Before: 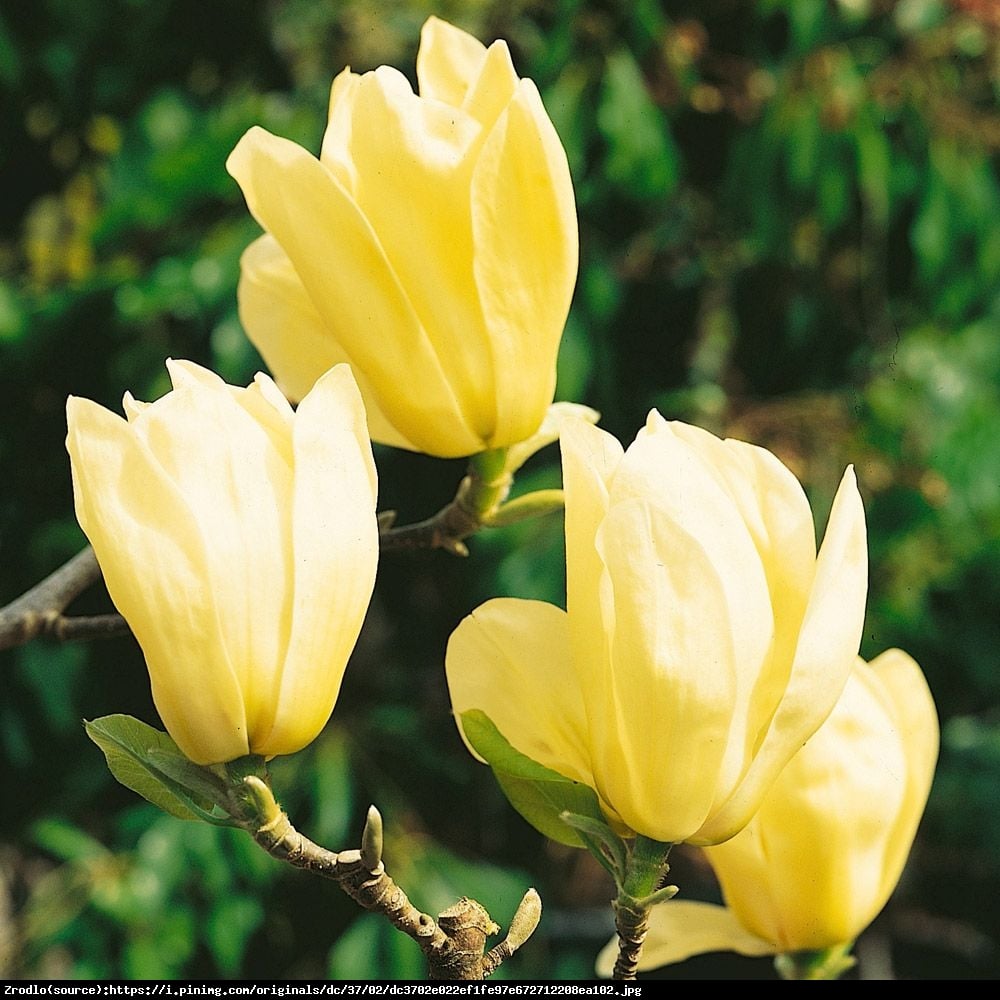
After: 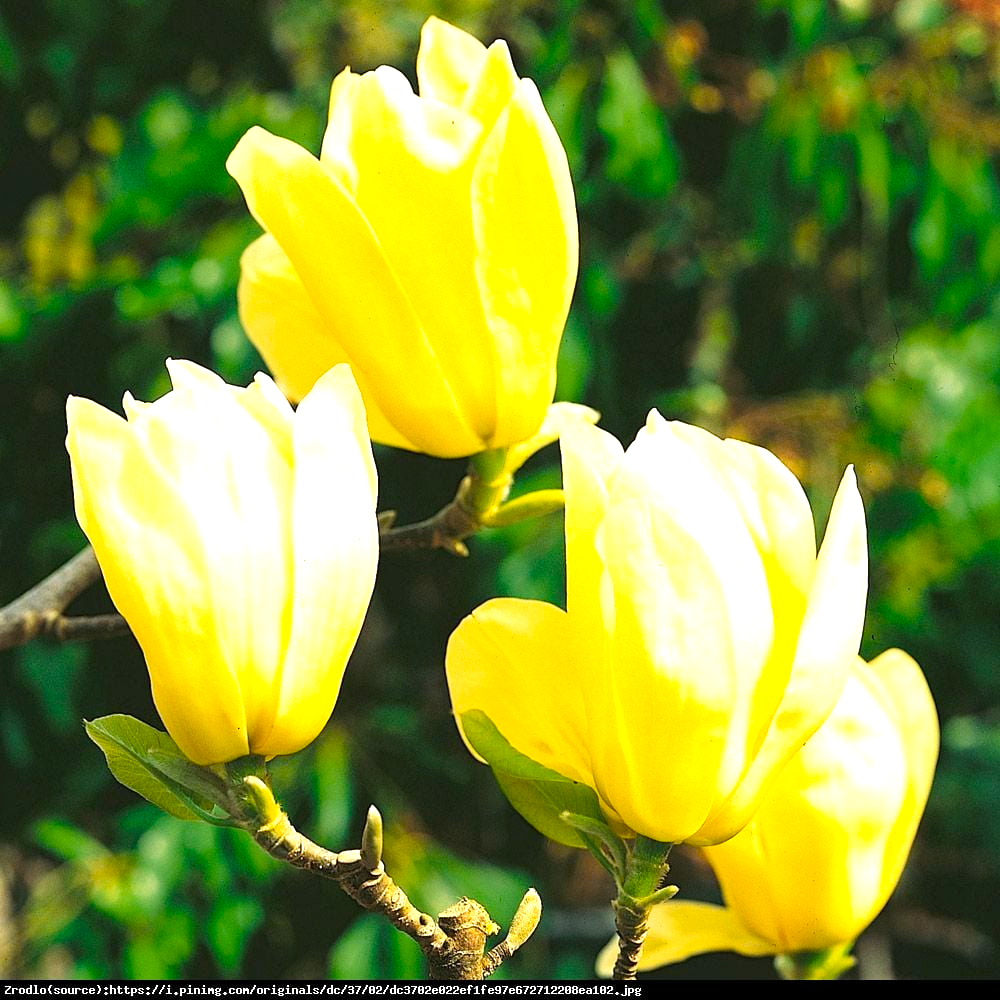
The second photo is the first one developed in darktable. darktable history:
color balance rgb: perceptual saturation grading › global saturation 29.536%
exposure: exposure 0.63 EV, compensate highlight preservation false
